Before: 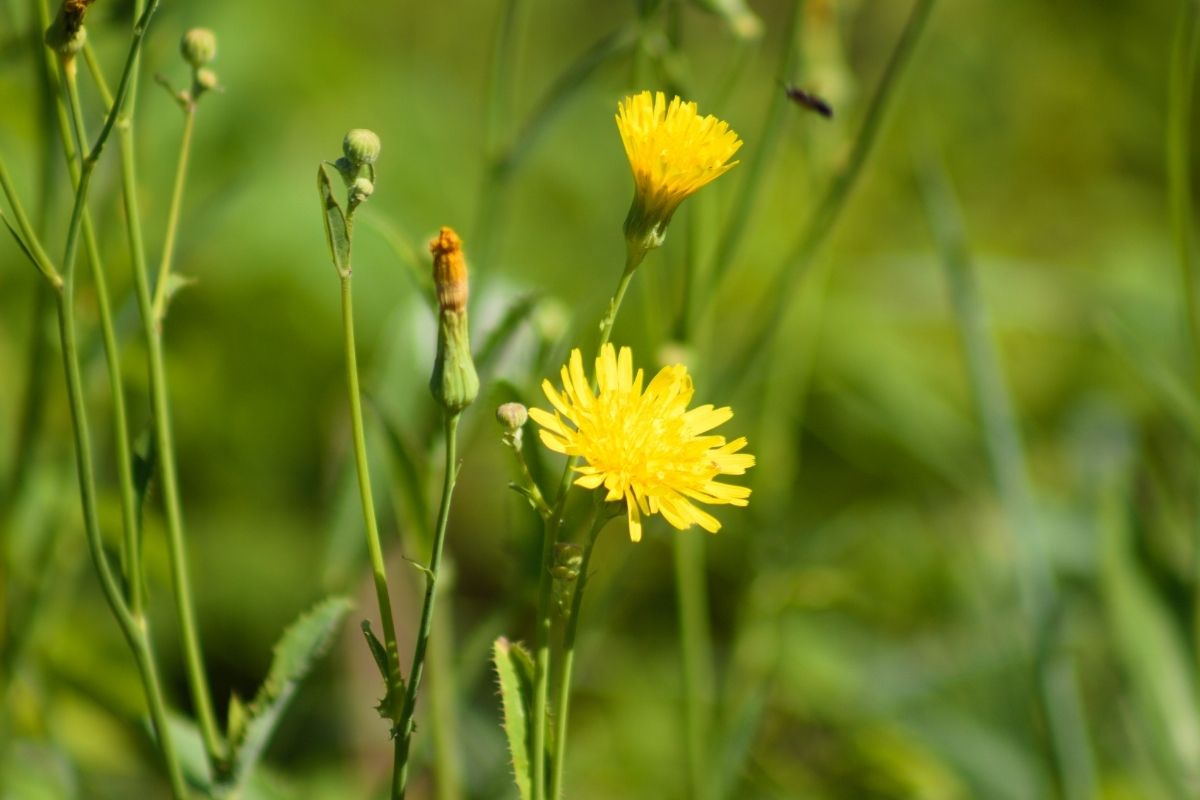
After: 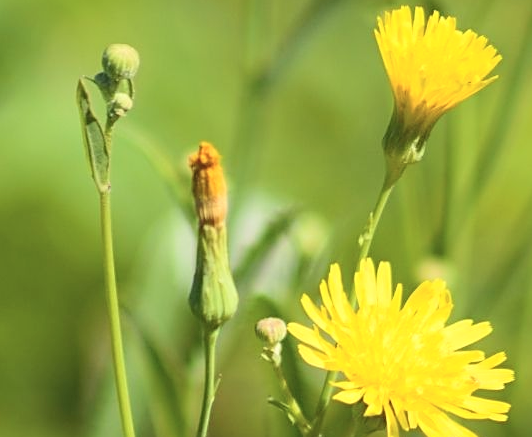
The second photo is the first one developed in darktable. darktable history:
contrast brightness saturation: contrast 0.141, brightness 0.215
sharpen: on, module defaults
crop: left 20.146%, top 10.746%, right 35.508%, bottom 34.508%
